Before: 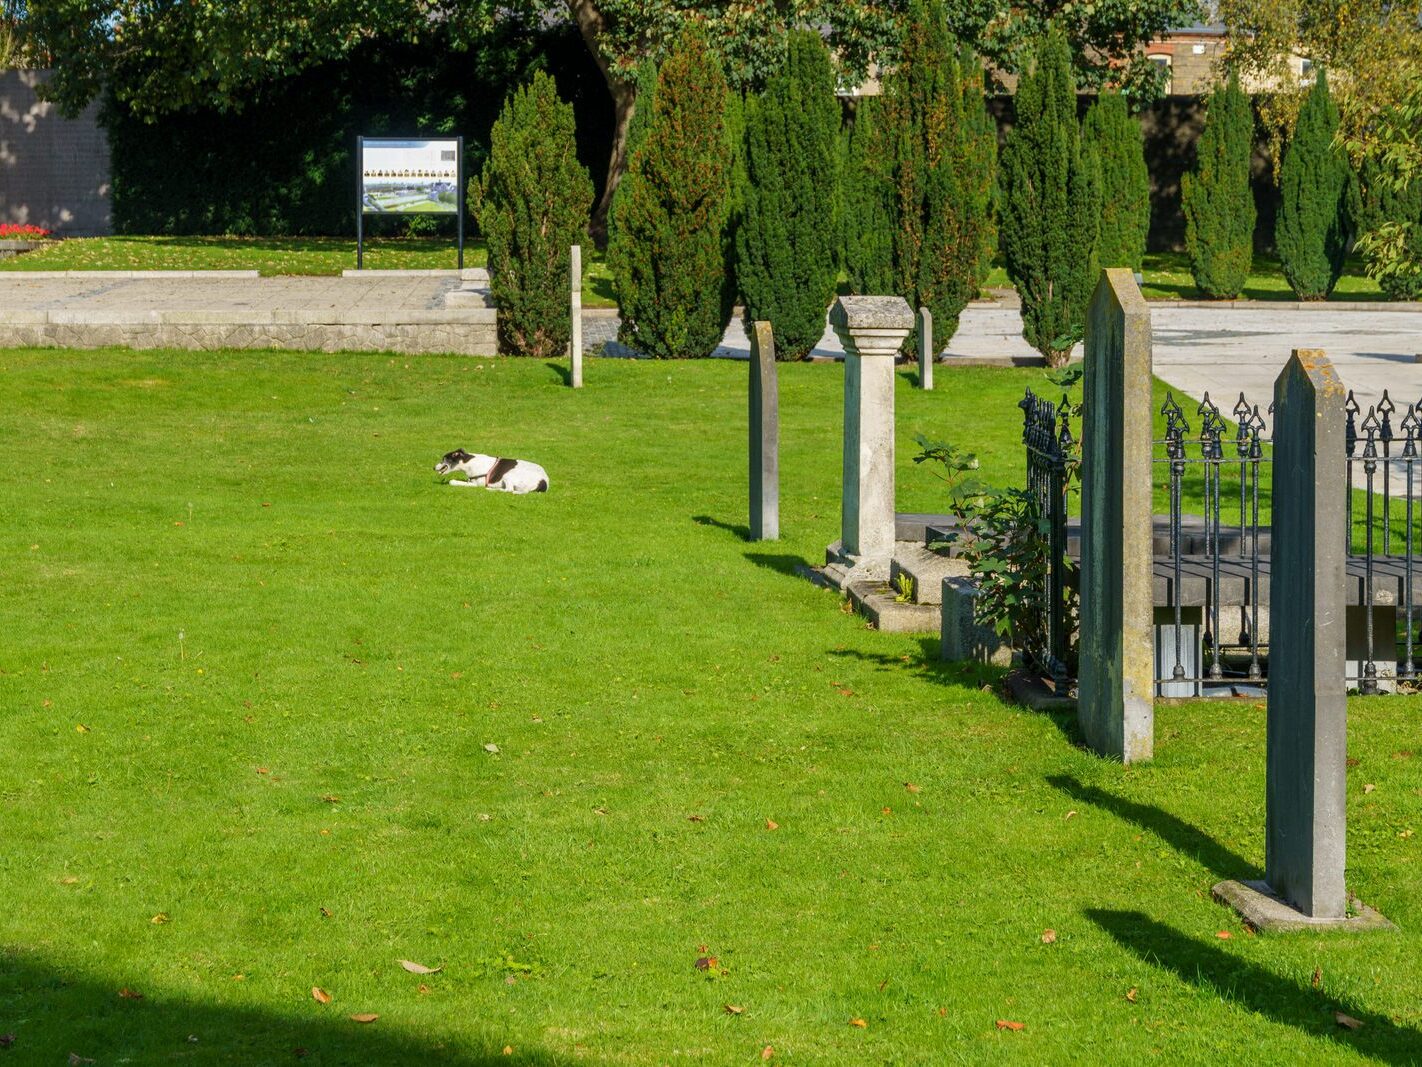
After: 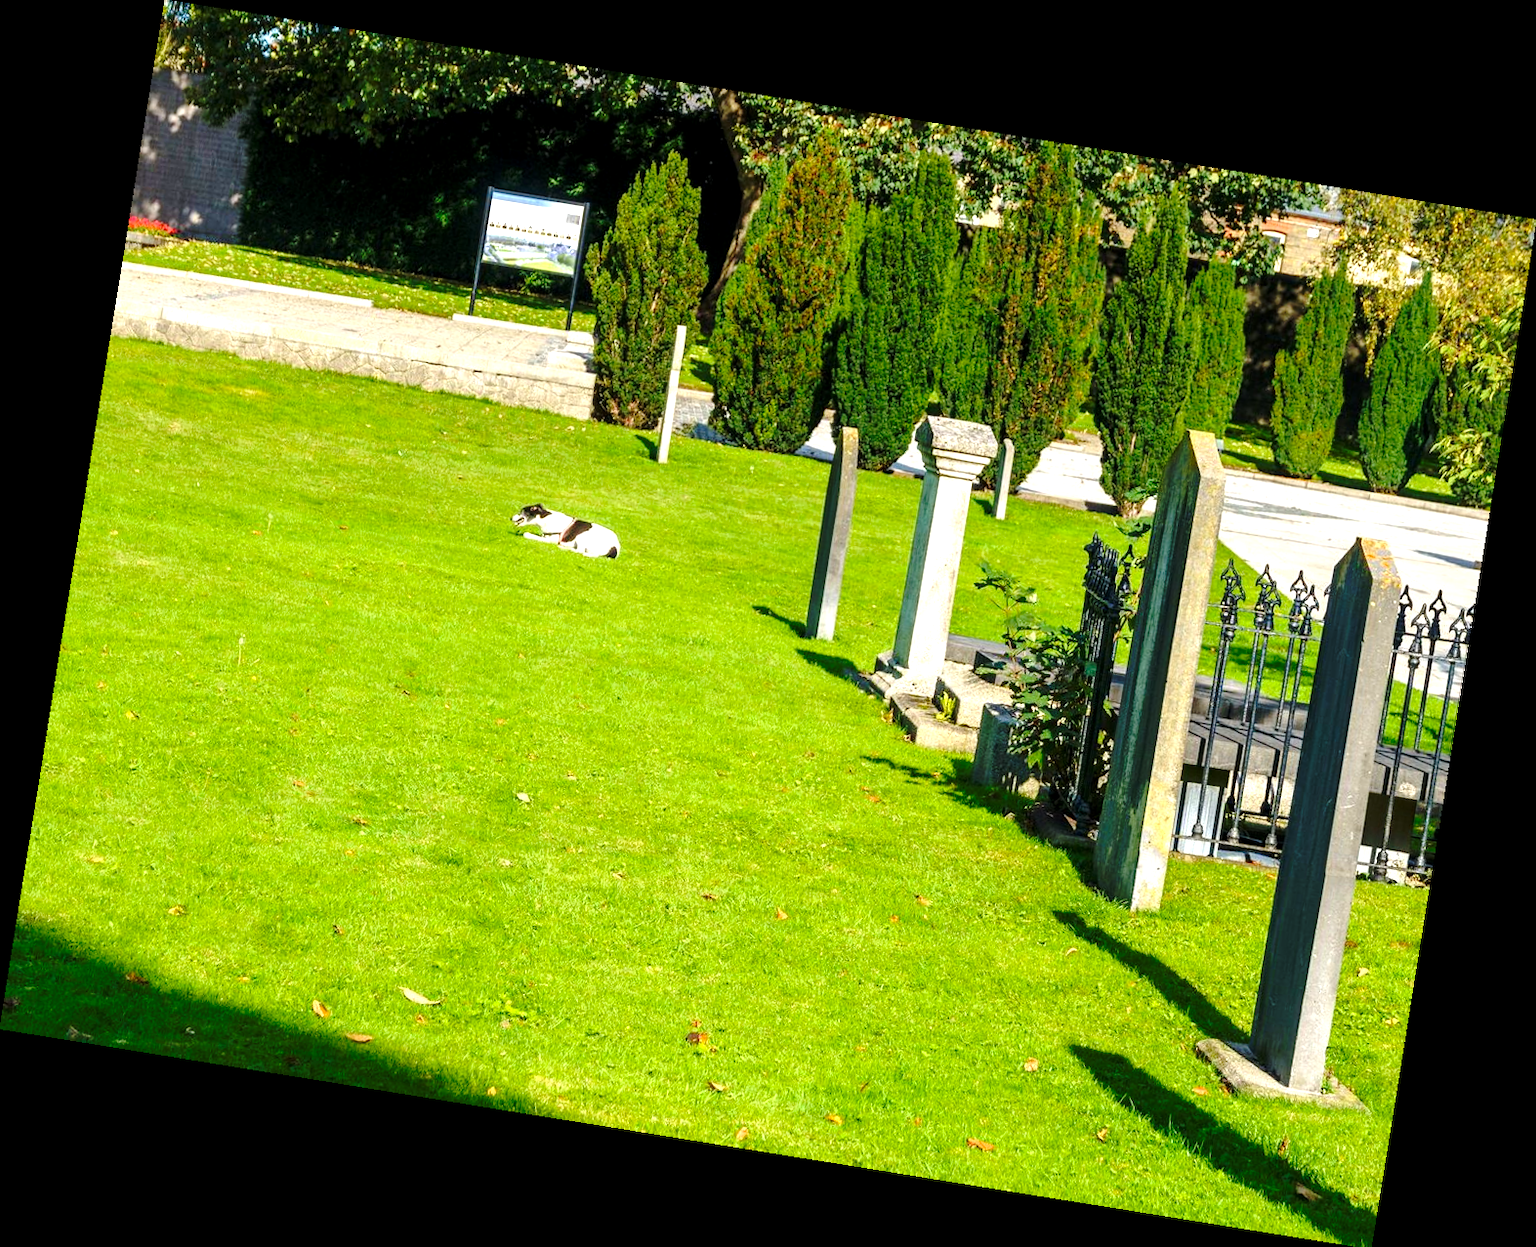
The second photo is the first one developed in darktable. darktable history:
rotate and perspective: rotation 9.12°, automatic cropping off
base curve: curves: ch0 [(0, 0) (0.073, 0.04) (0.157, 0.139) (0.492, 0.492) (0.758, 0.758) (1, 1)], preserve colors none
exposure: black level correction 0.001, exposure 1 EV, compensate highlight preservation false
